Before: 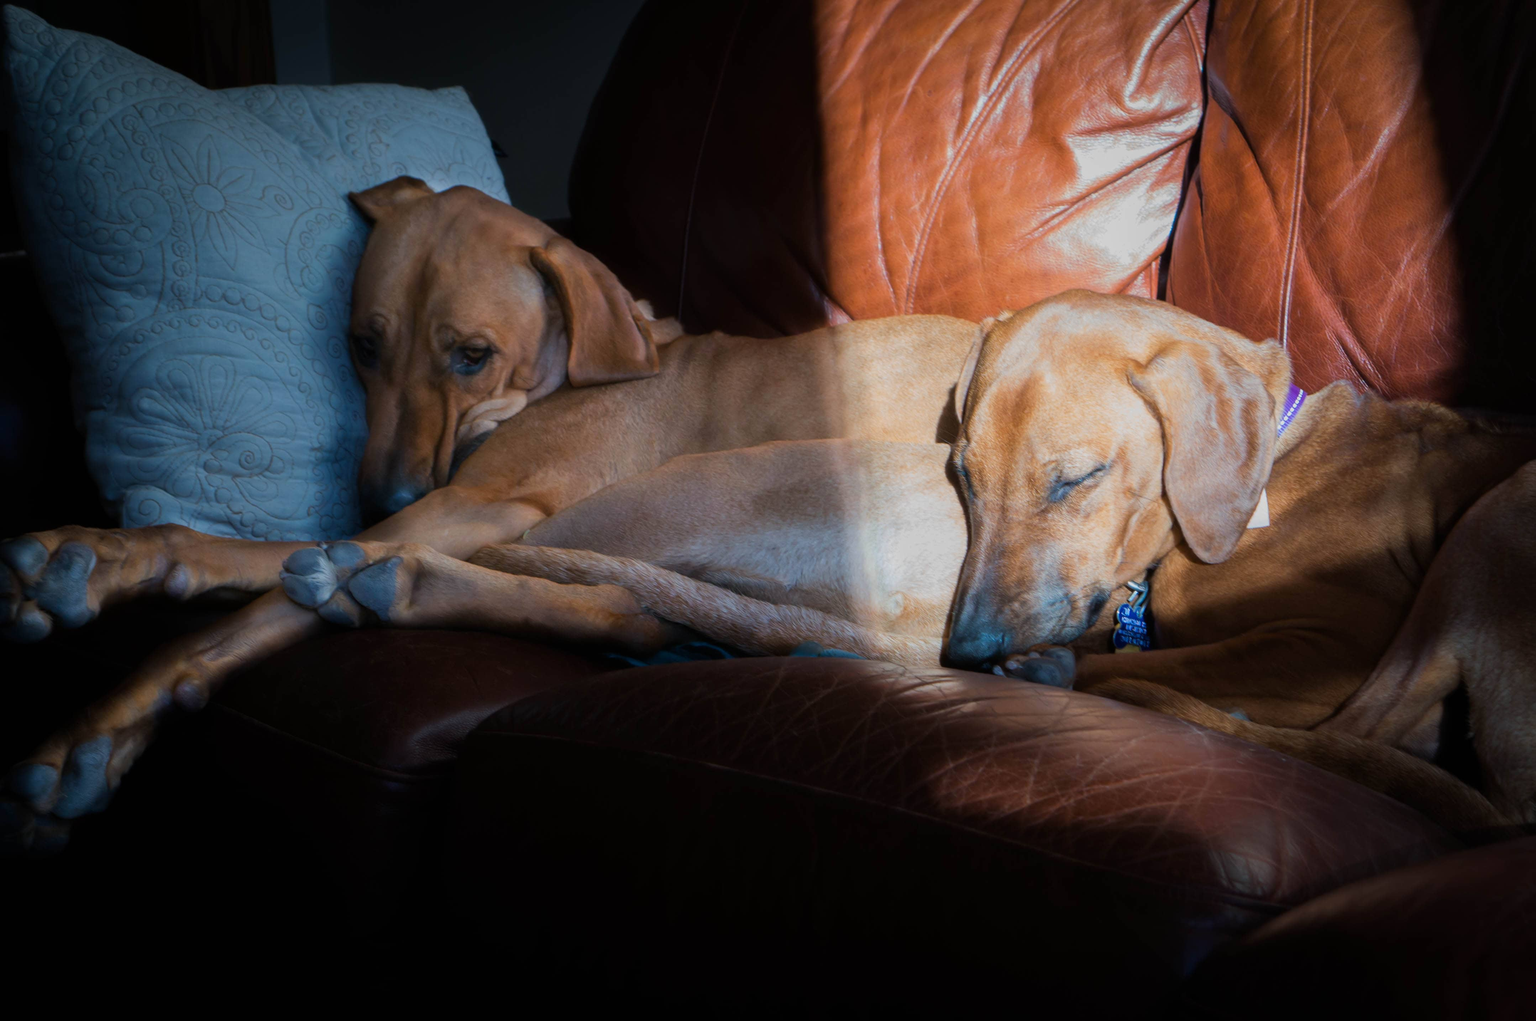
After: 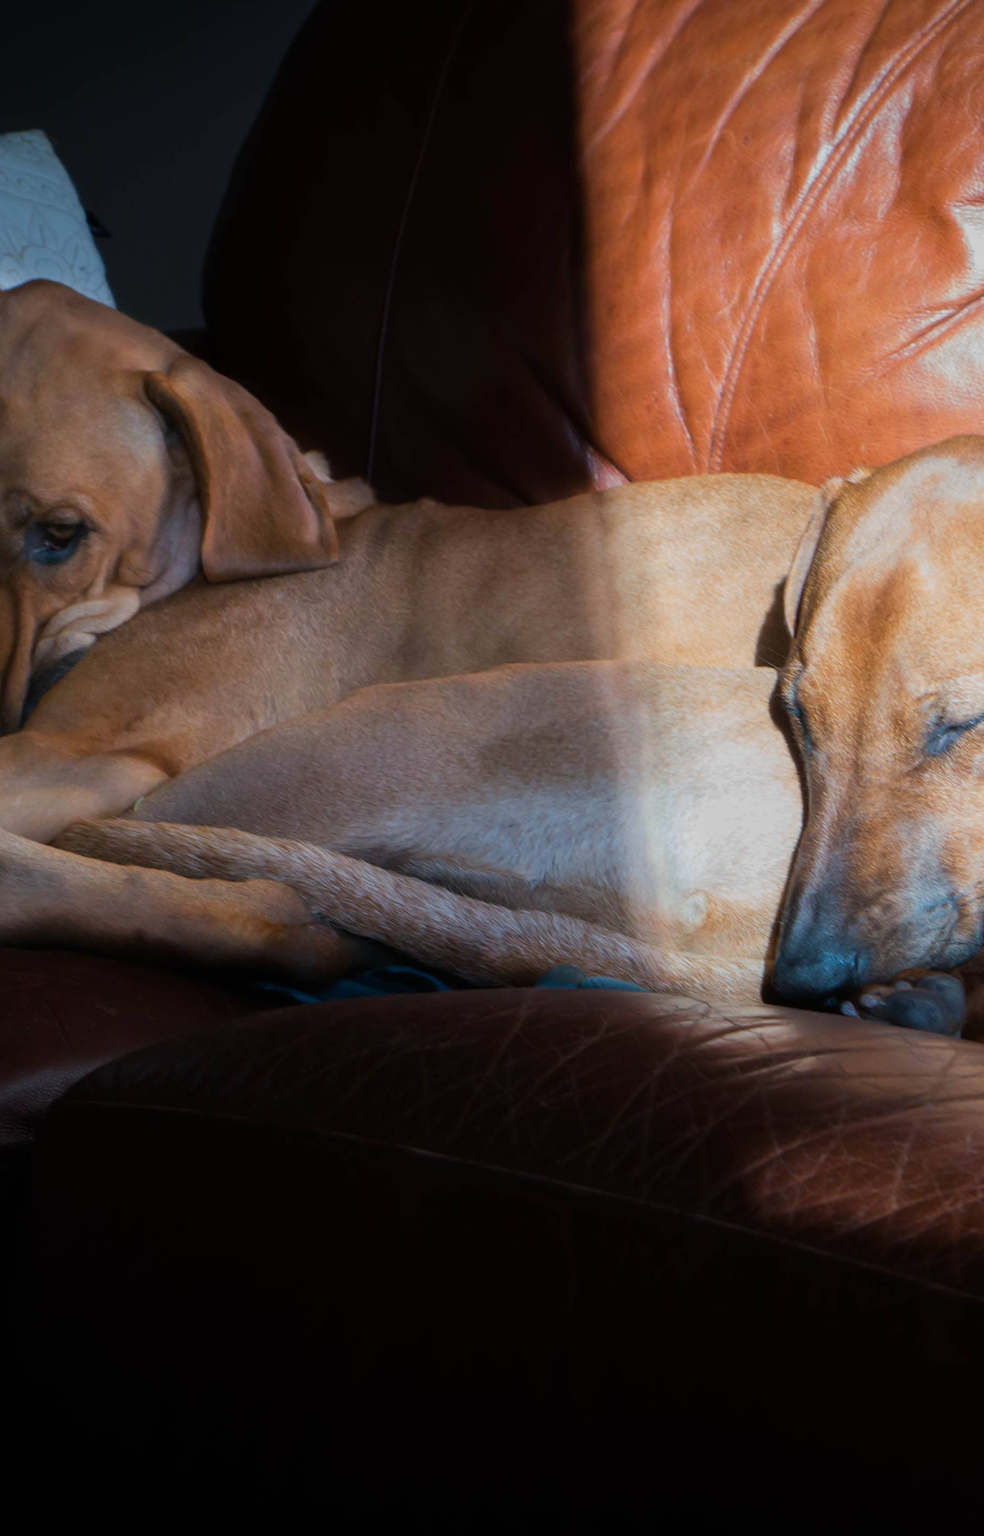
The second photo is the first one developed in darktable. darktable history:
crop: left 28.293%, right 29.105%
